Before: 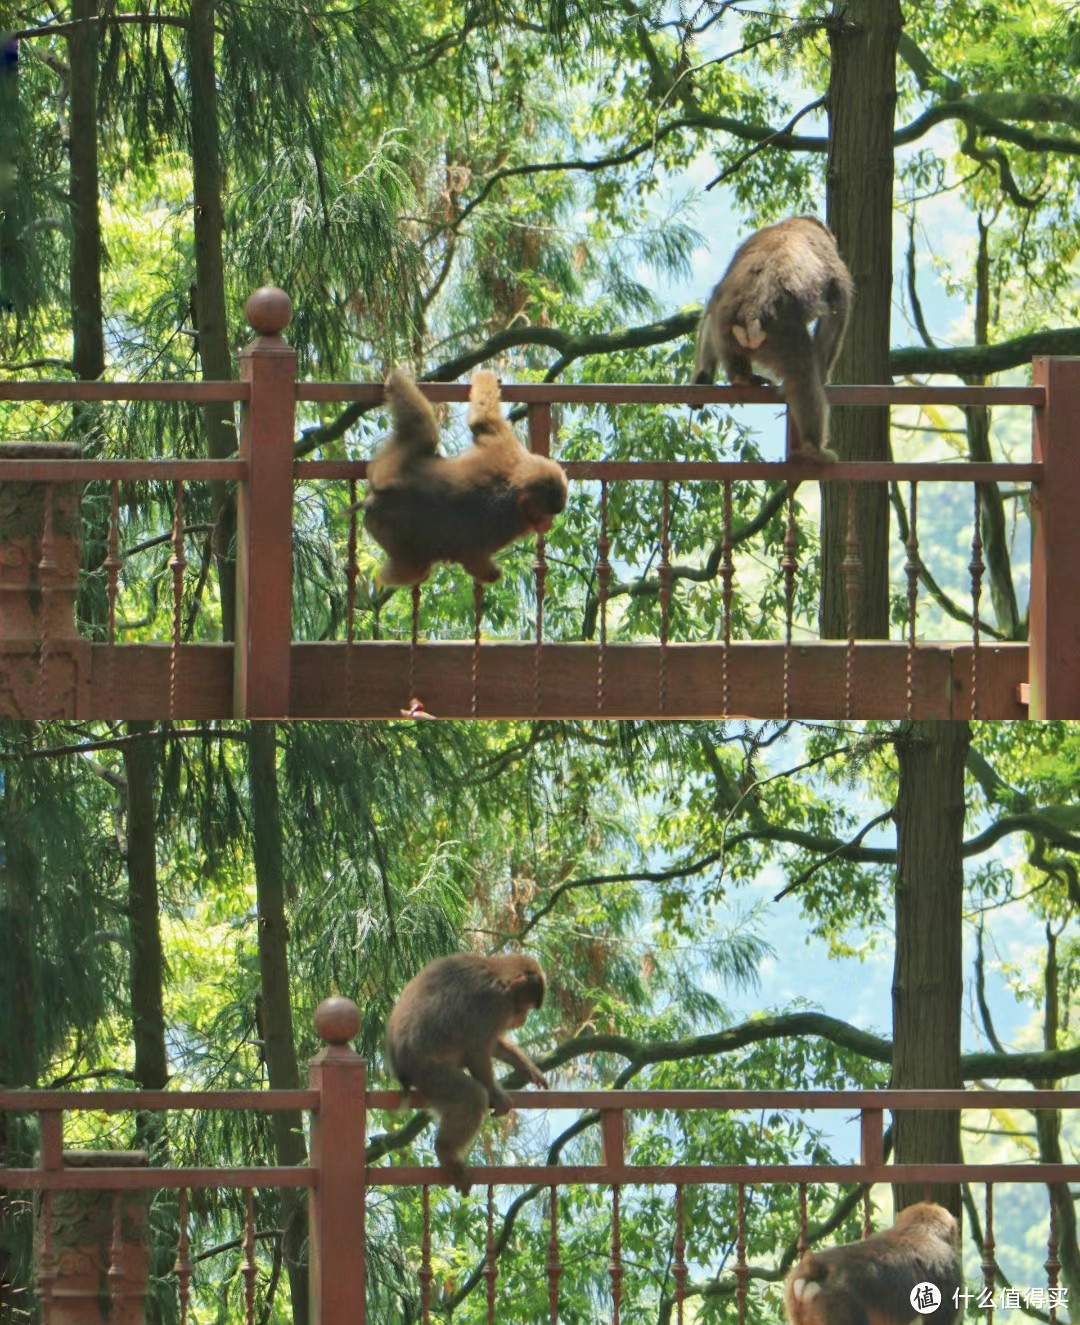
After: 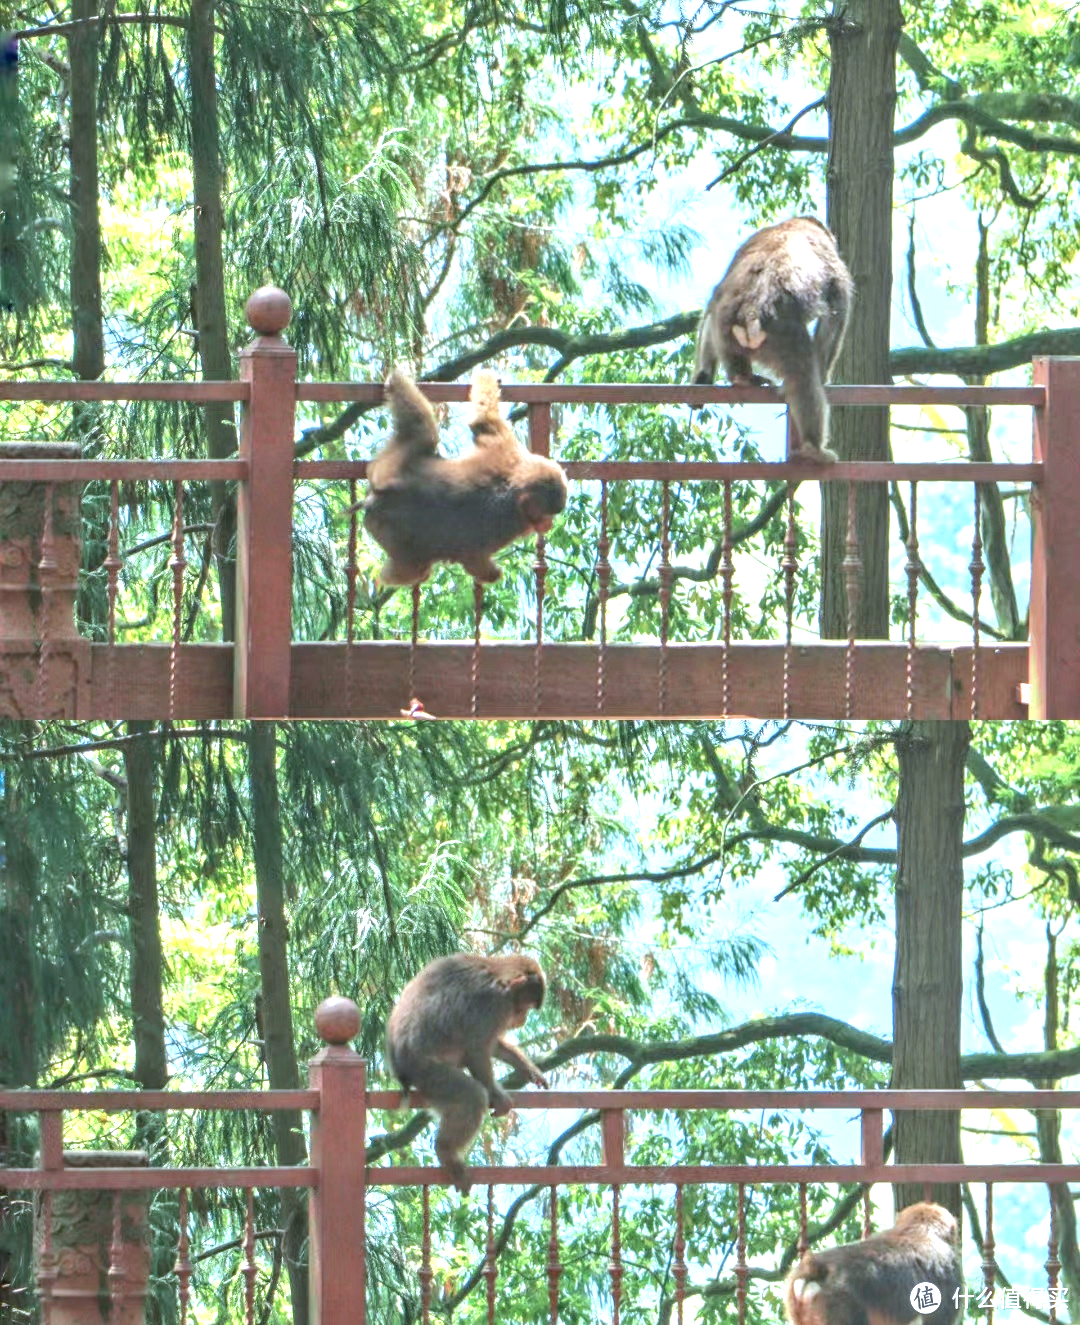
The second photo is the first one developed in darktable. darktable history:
color correction: highlights a* -2.24, highlights b* -18.1
local contrast: highlights 0%, shadows 0%, detail 133%
sharpen: radius 2.883, amount 0.868, threshold 47.523
exposure: exposure 1 EV, compensate highlight preservation false
